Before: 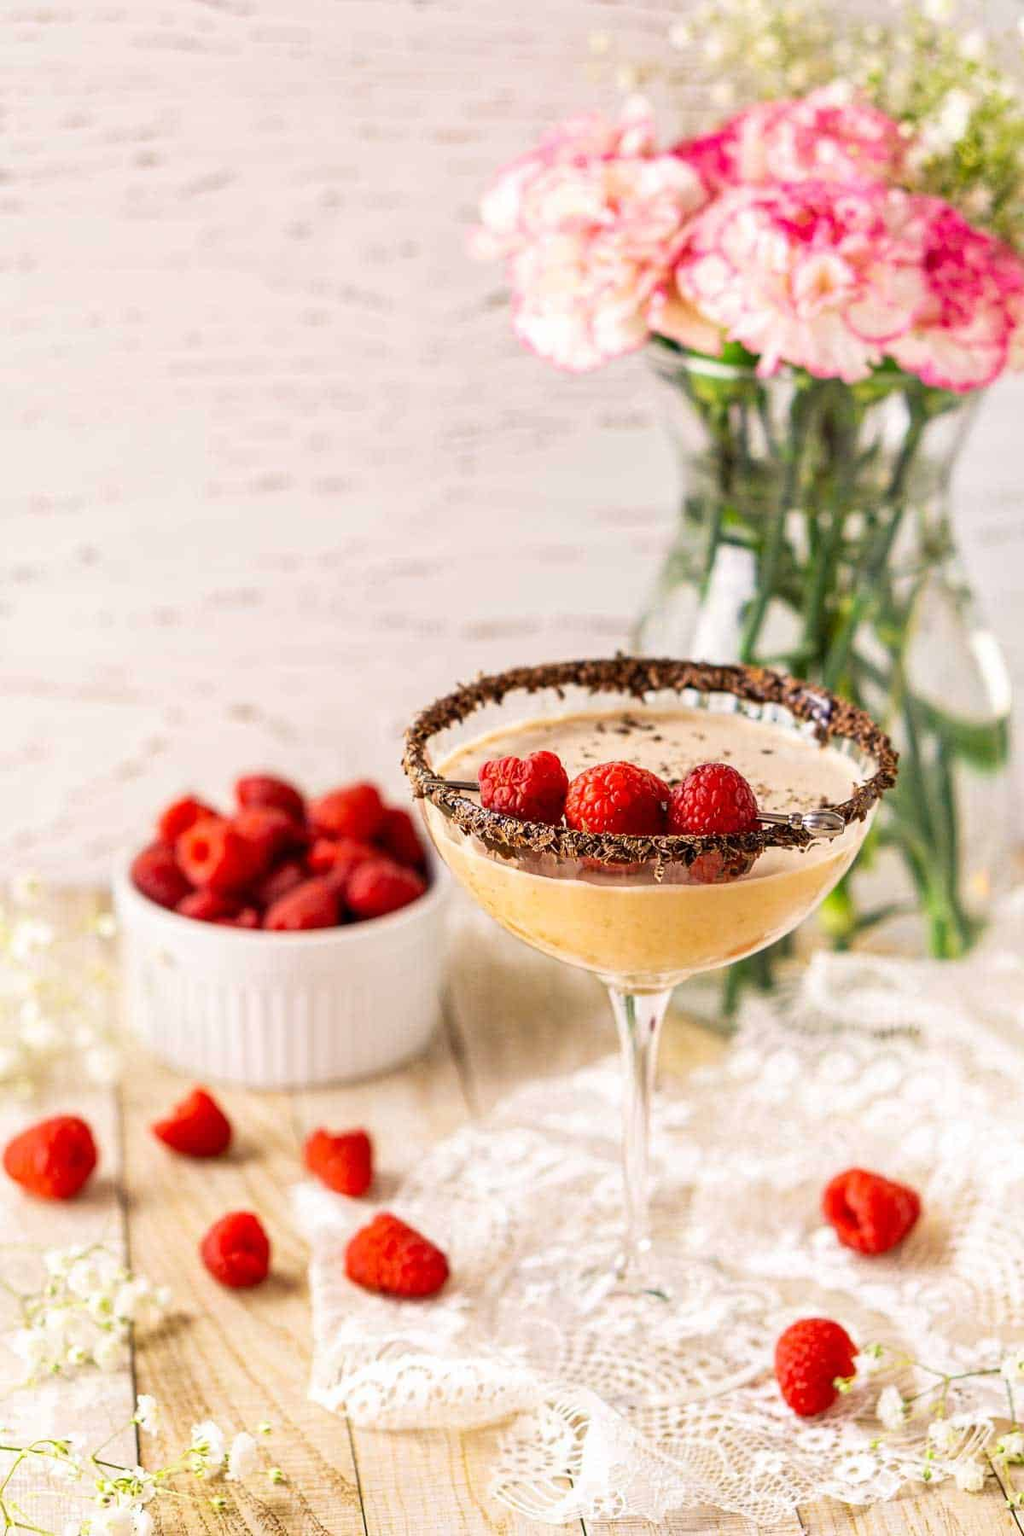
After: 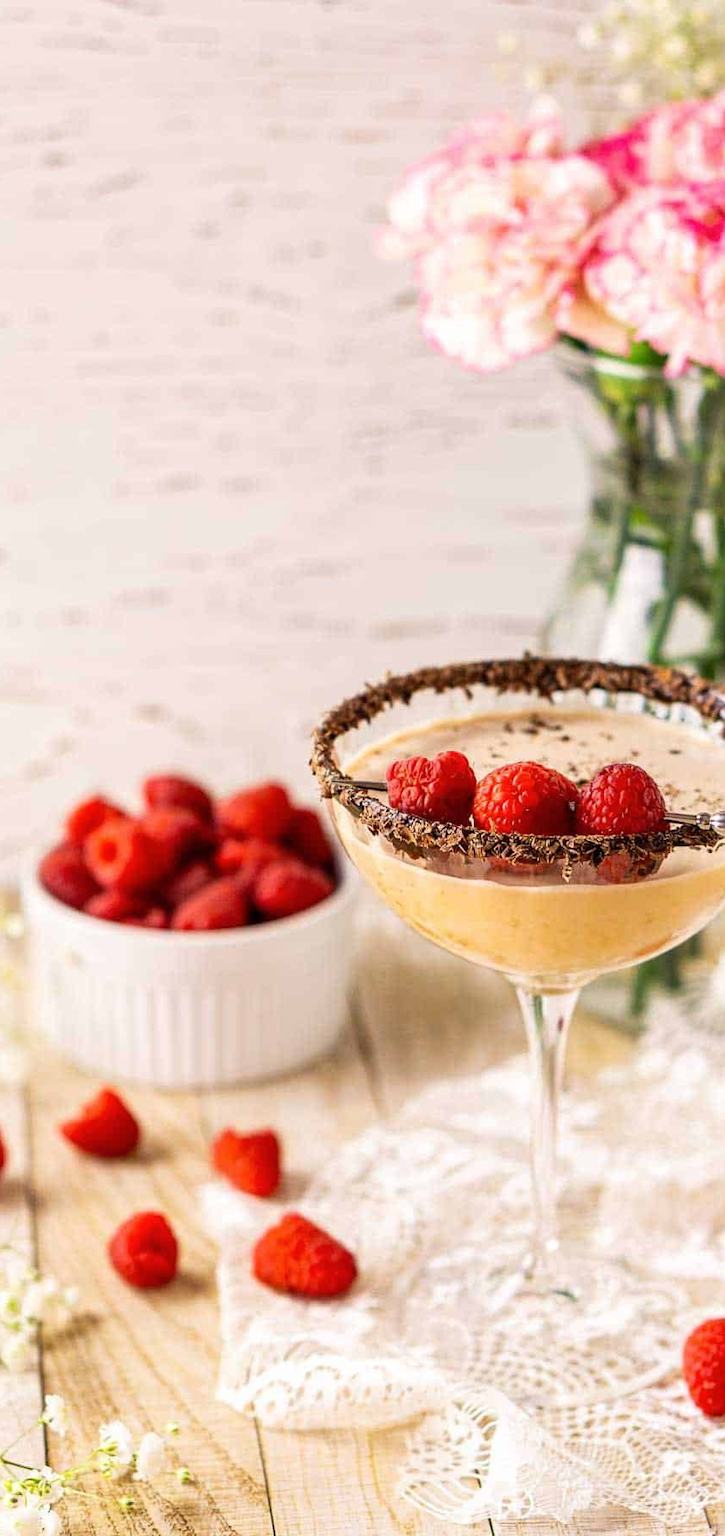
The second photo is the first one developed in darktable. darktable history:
color correction: highlights b* 0.008, saturation 0.986
crop and rotate: left 9.043%, right 20.098%
